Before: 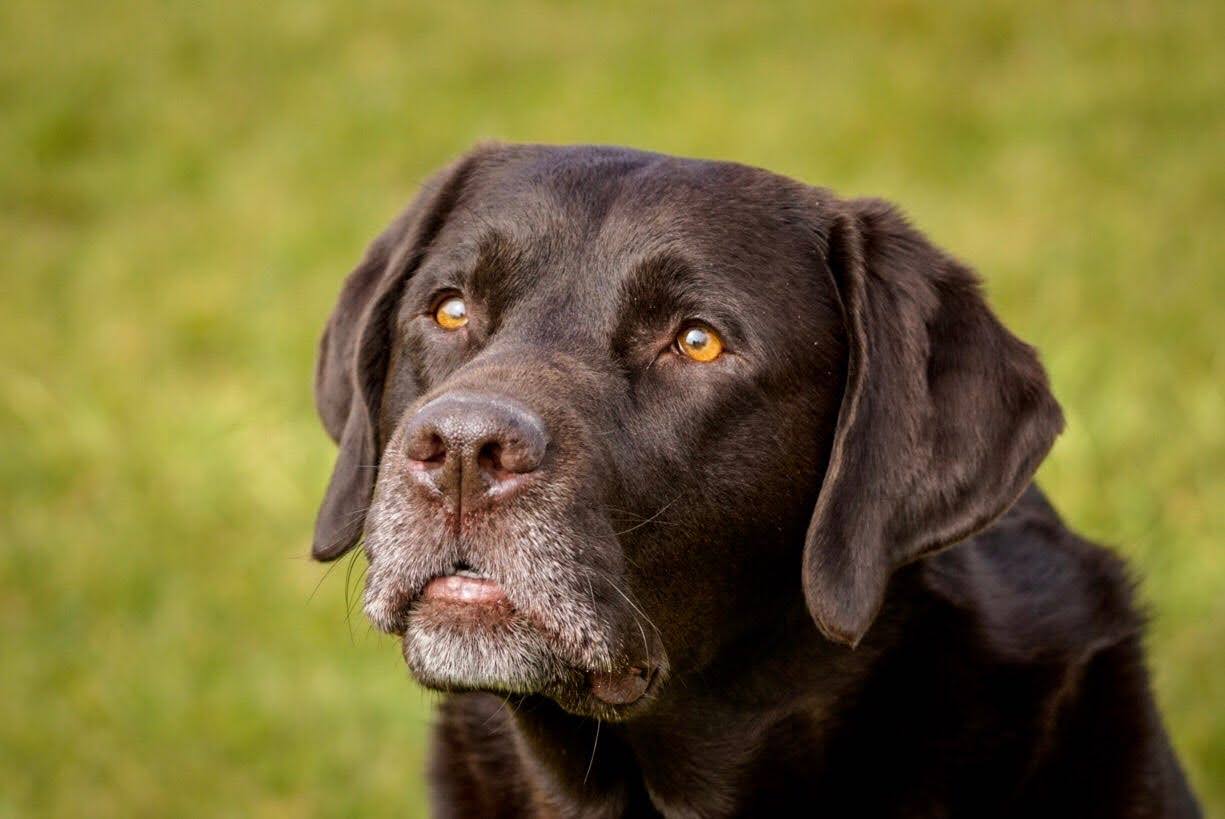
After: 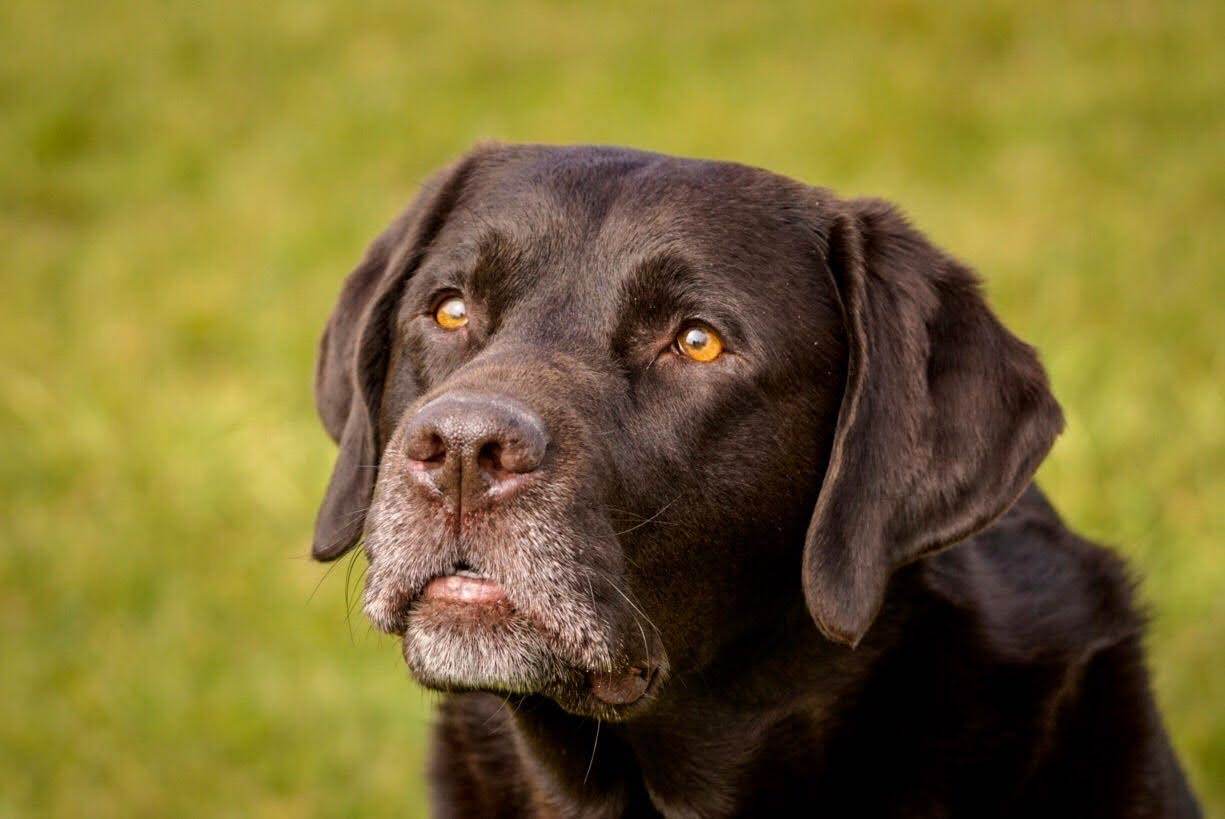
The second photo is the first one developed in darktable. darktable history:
color correction: highlights a* 3.71, highlights b* 5.1
